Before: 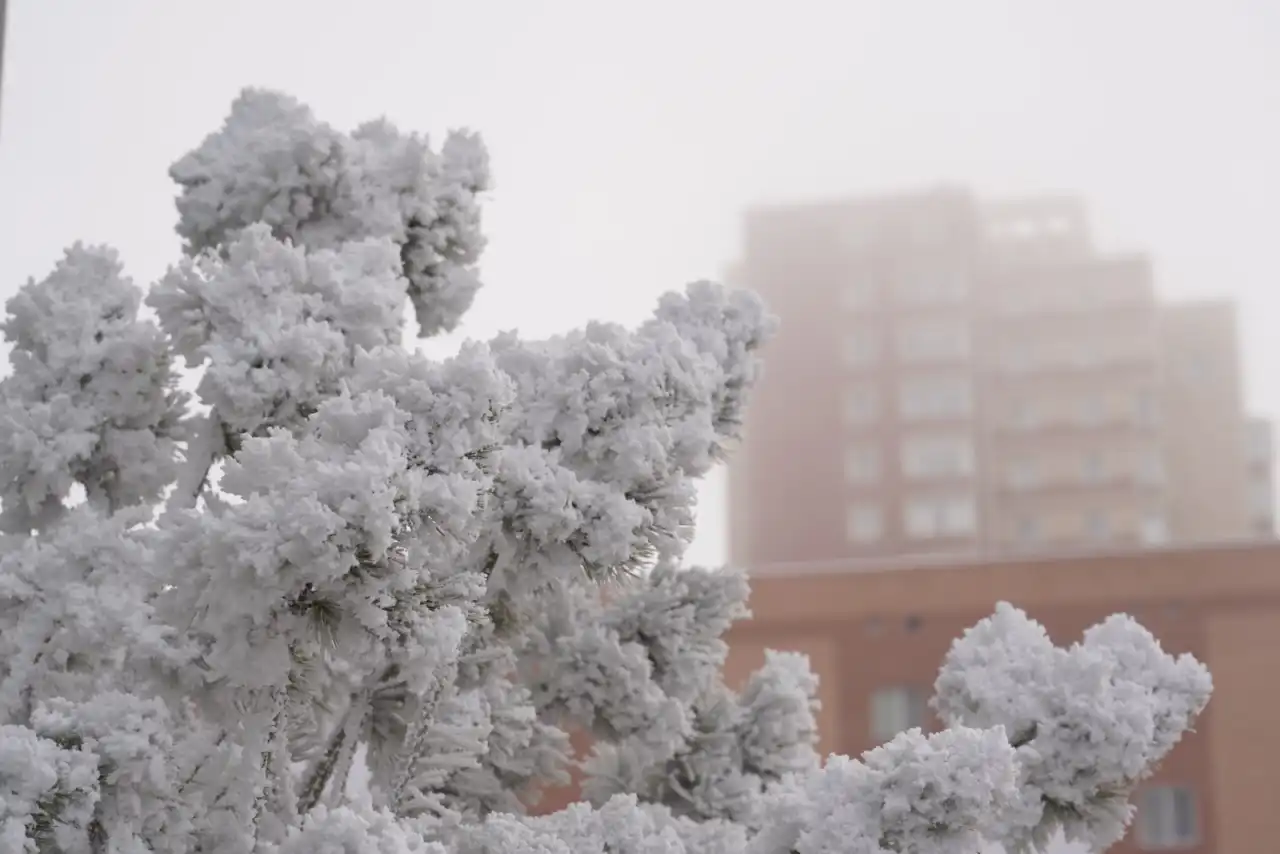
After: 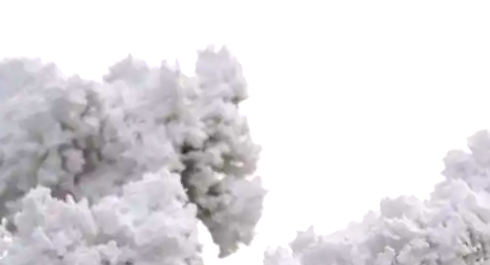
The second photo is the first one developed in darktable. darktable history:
exposure: exposure 0.178 EV, compensate exposure bias true, compensate highlight preservation false
rotate and perspective: rotation -14.8°, crop left 0.1, crop right 0.903, crop top 0.25, crop bottom 0.748
crop and rotate: left 10.817%, top 0.062%, right 47.194%, bottom 53.626%
color balance rgb: perceptual saturation grading › global saturation 36%, perceptual brilliance grading › global brilliance 10%, global vibrance 20%
